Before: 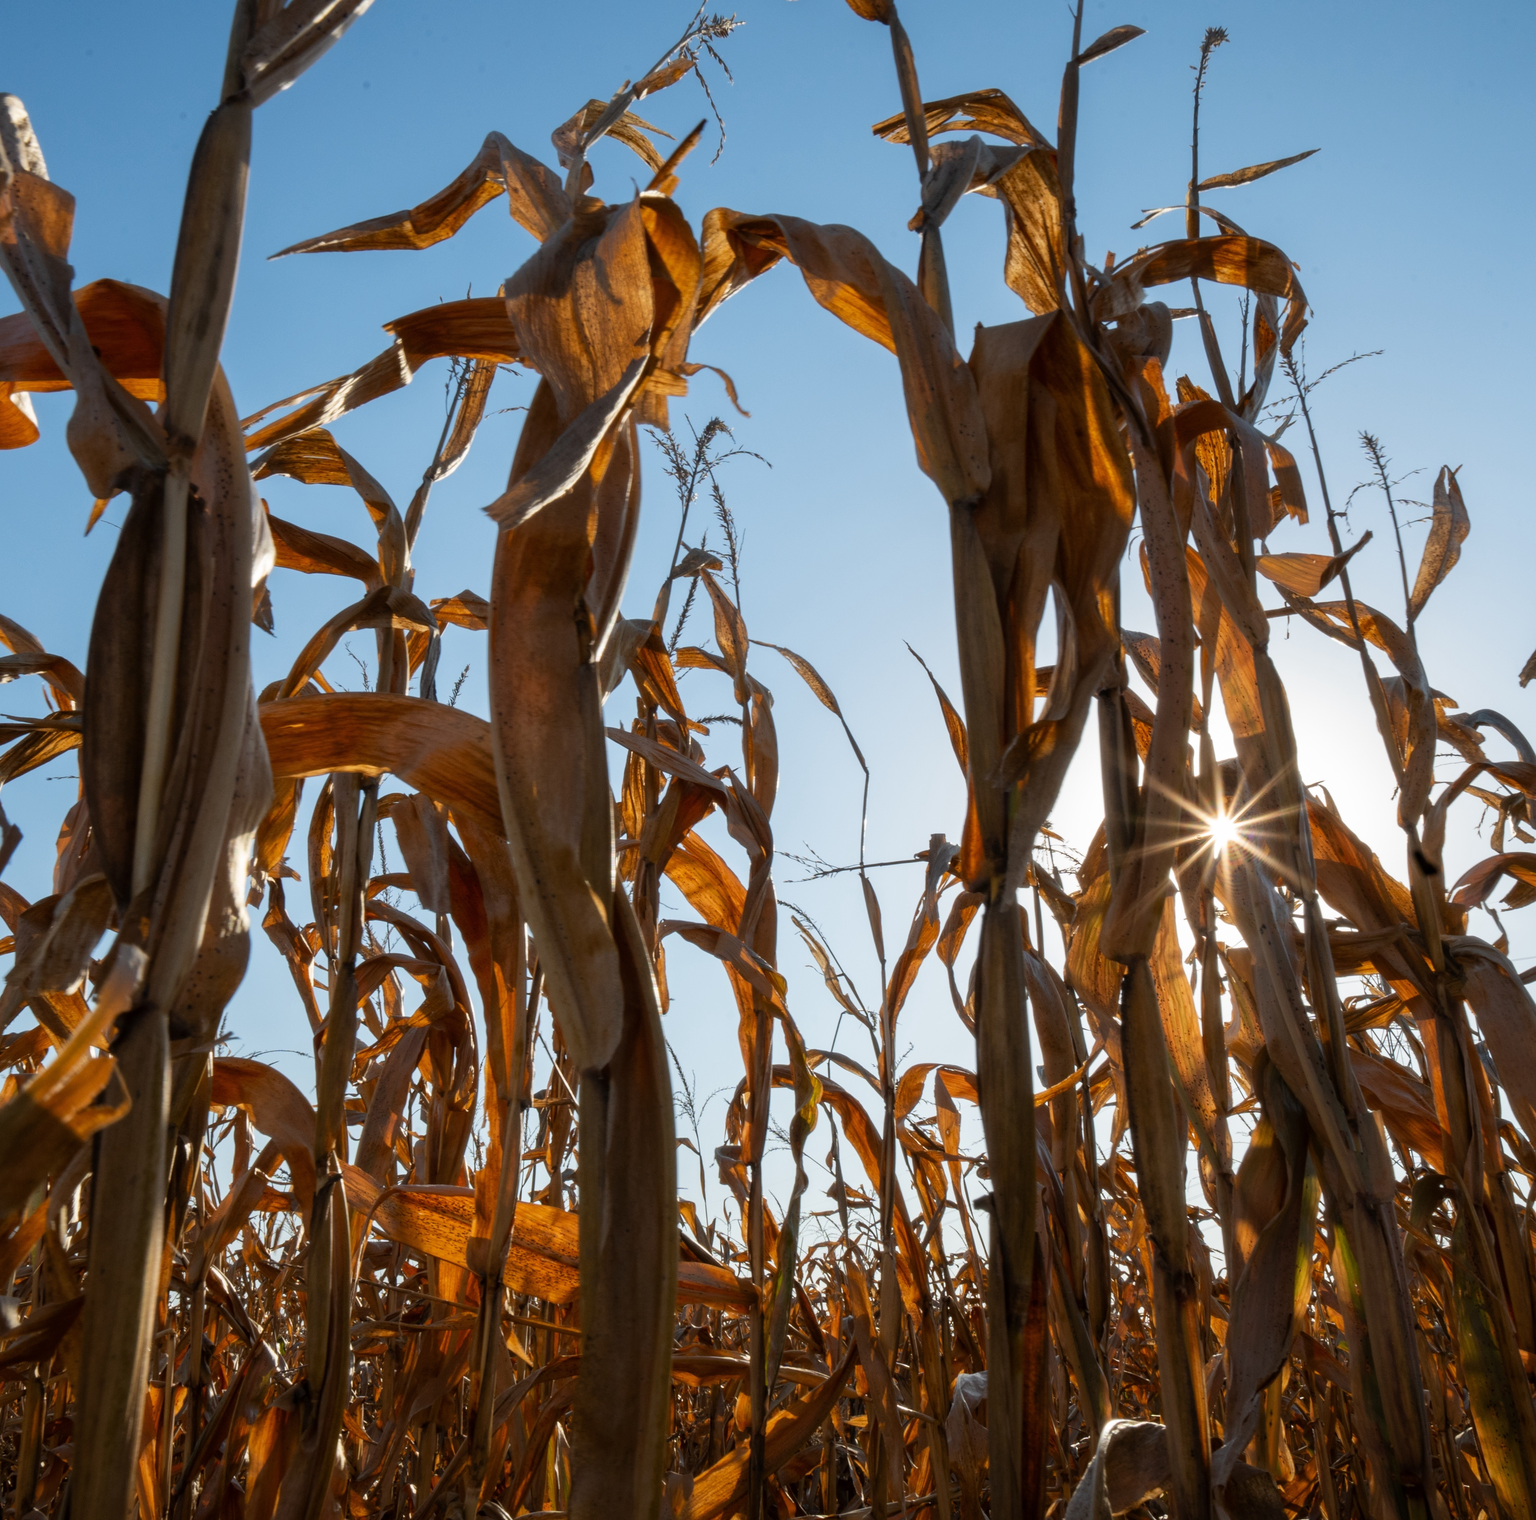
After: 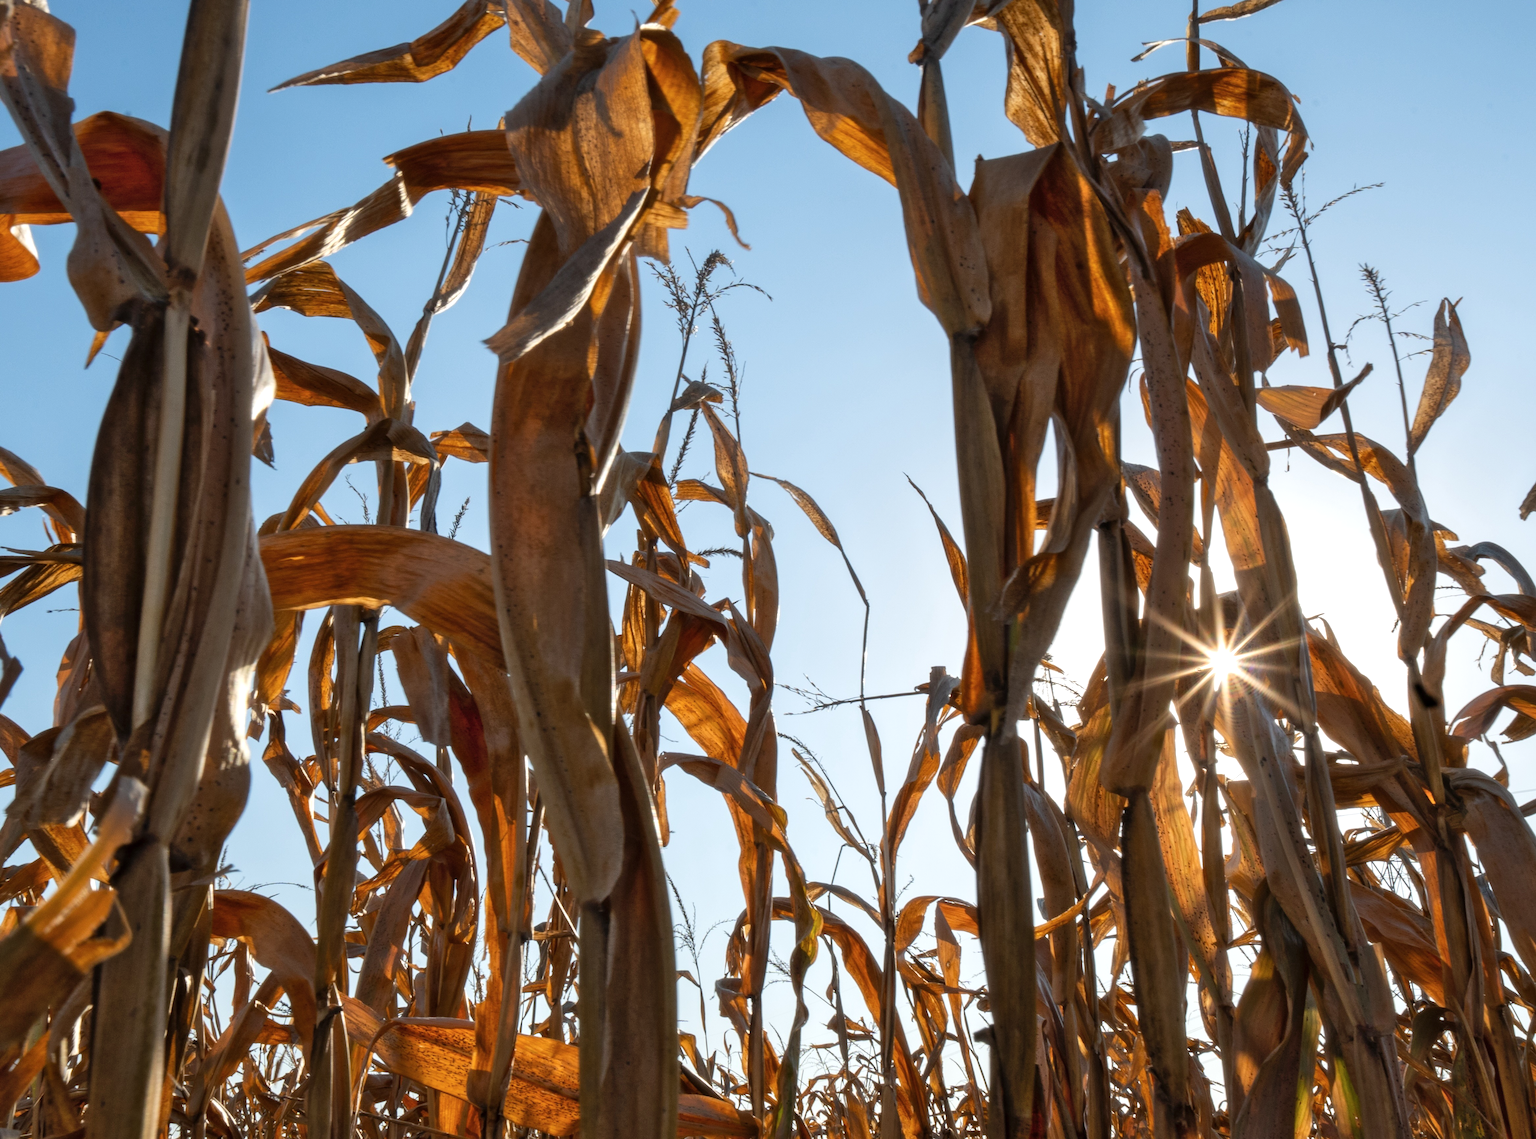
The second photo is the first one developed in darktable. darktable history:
crop: top 11.046%, bottom 13.949%
shadows and highlights: radius 47.64, white point adjustment 6.71, compress 79.79%, soften with gaussian
